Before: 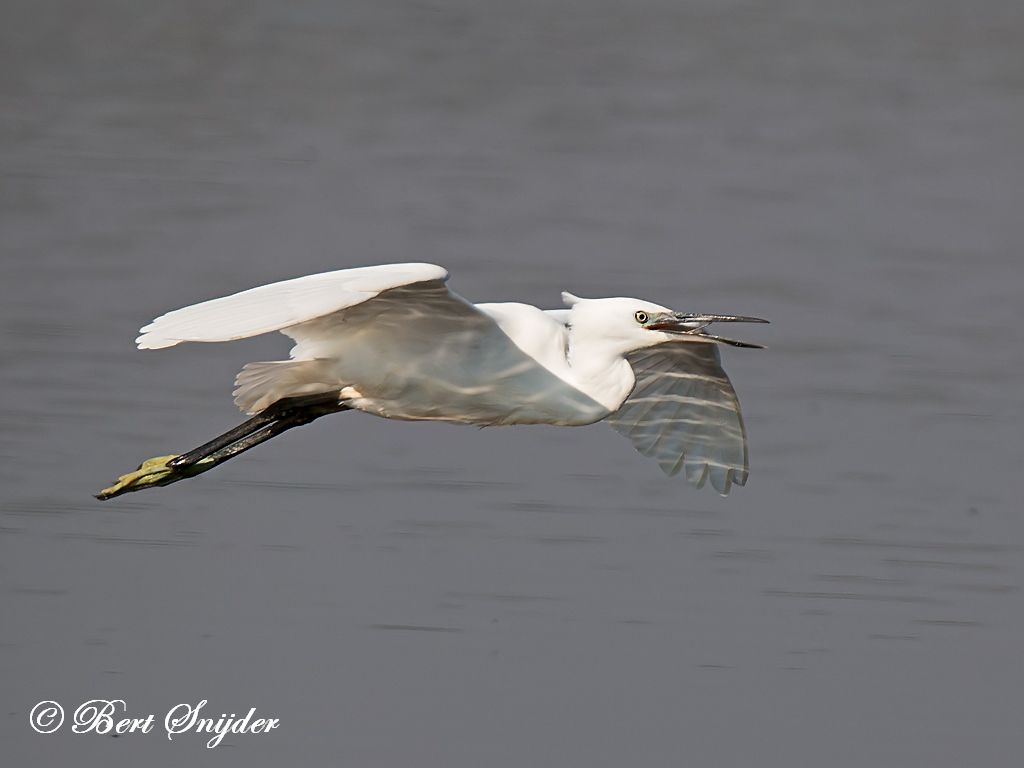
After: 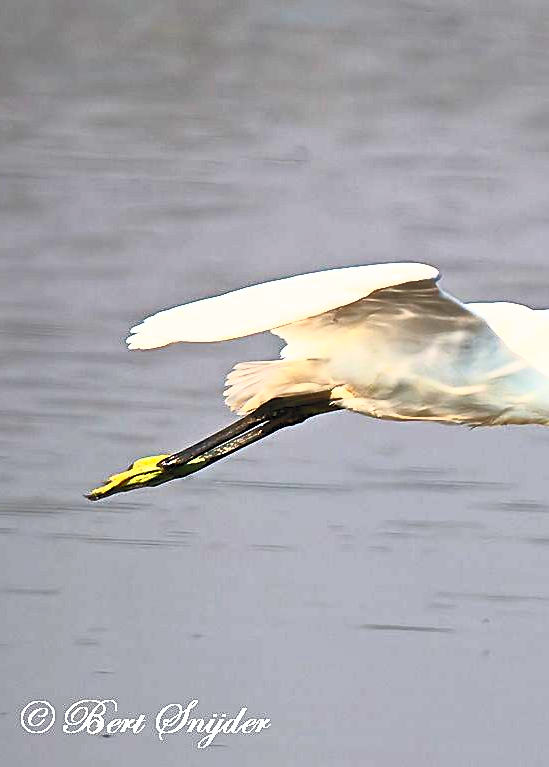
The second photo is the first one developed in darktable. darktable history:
crop: left 0.917%, right 45.459%, bottom 0.081%
contrast brightness saturation: contrast 0.997, brightness 0.995, saturation 0.987
sharpen: radius 1.568, amount 0.371, threshold 1.705
shadows and highlights: shadows 25.49, highlights -25.31
